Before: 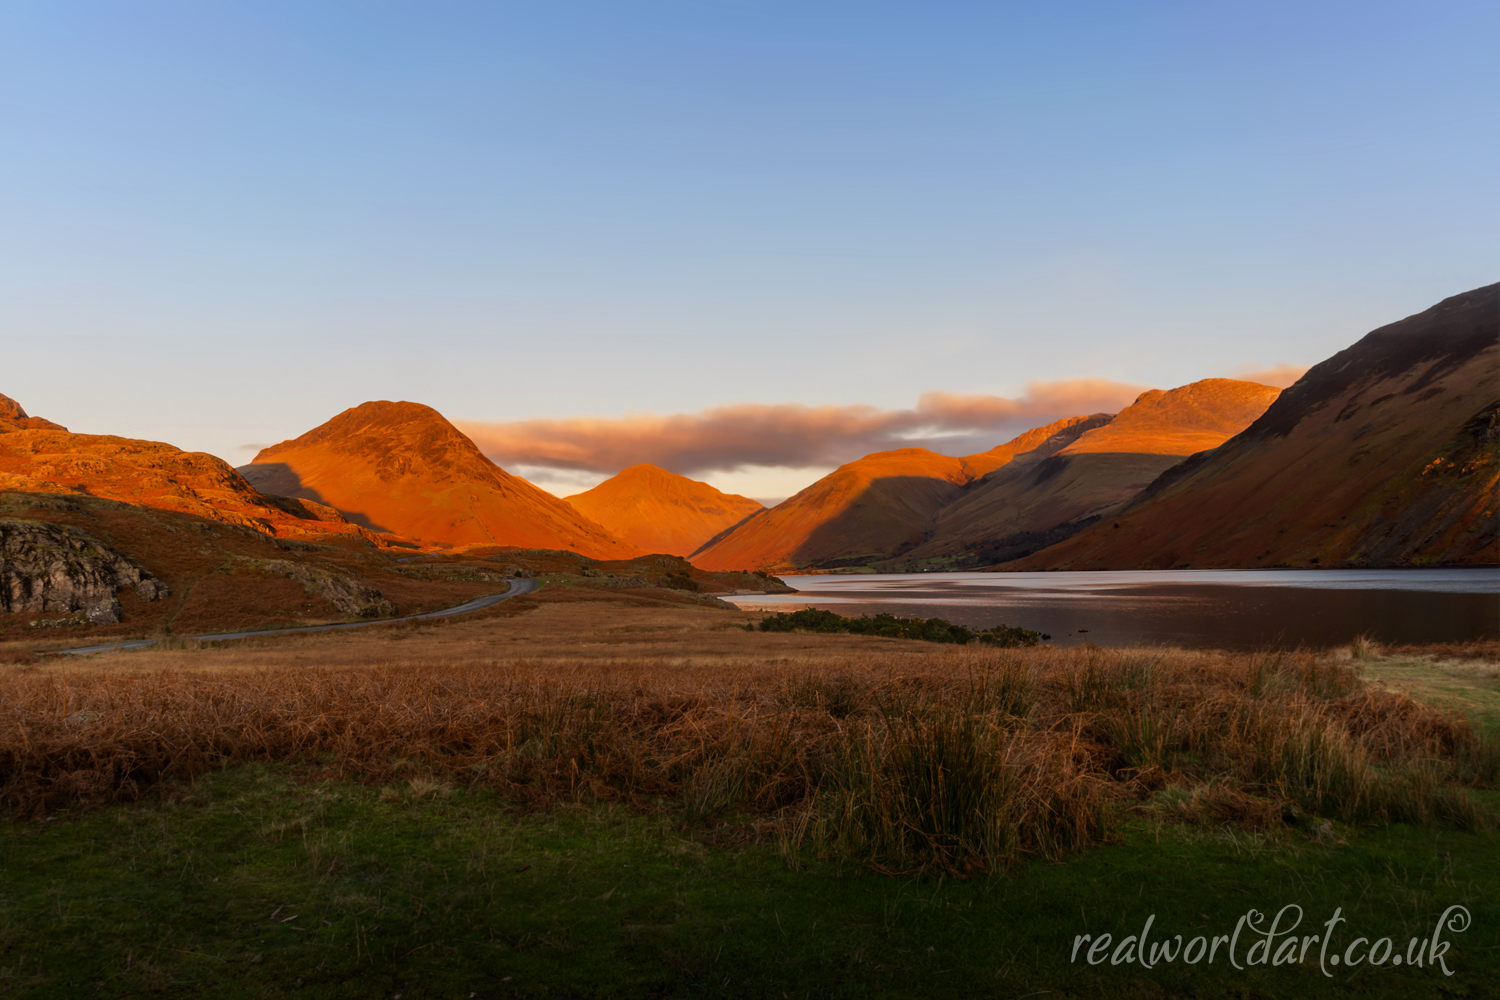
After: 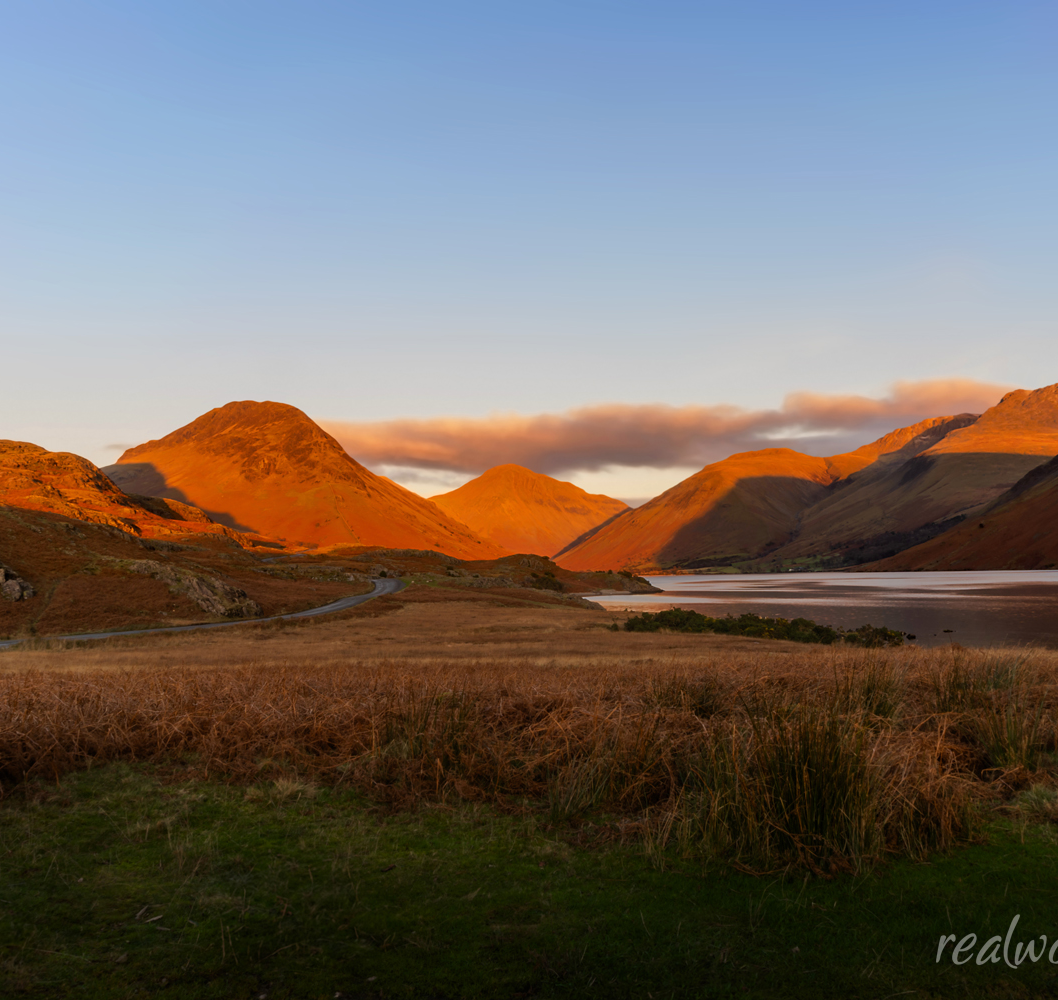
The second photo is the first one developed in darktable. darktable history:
crop and rotate: left 9.045%, right 20.363%
